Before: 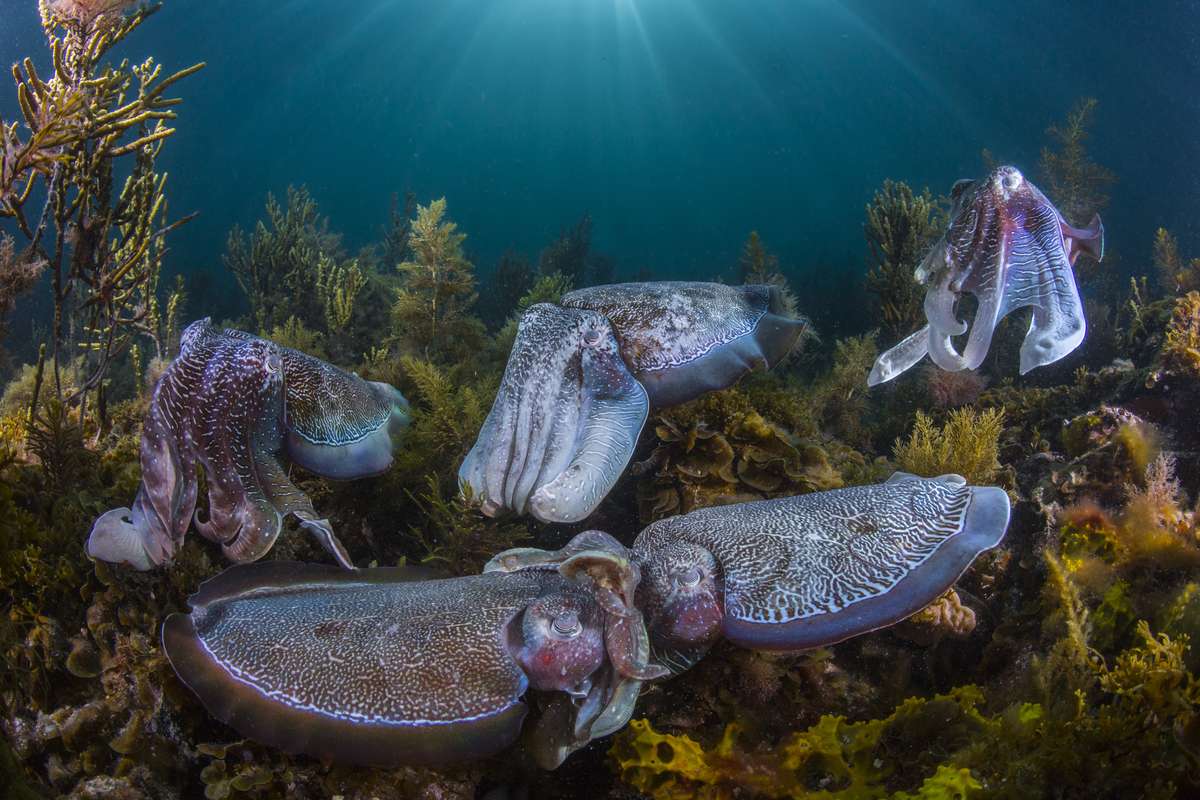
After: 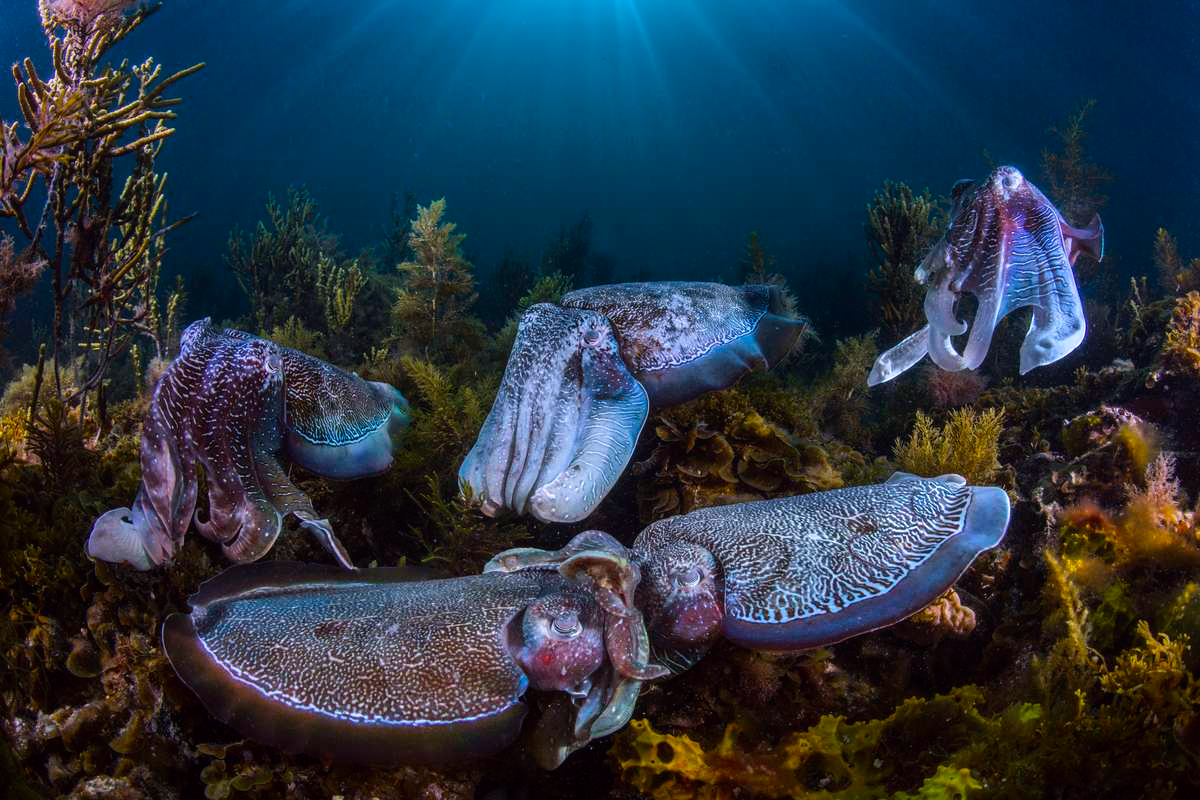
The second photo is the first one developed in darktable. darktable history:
tone equalizer: -8 EV -0.417 EV, -7 EV -0.389 EV, -6 EV -0.333 EV, -5 EV -0.222 EV, -3 EV 0.222 EV, -2 EV 0.333 EV, -1 EV 0.389 EV, +0 EV 0.417 EV, edges refinement/feathering 500, mask exposure compensation -1.57 EV, preserve details no
color balance: lift [1, 1, 0.999, 1.001], gamma [1, 1.003, 1.005, 0.995], gain [1, 0.992, 0.988, 1.012], contrast 5%, output saturation 110%
graduated density: hue 238.83°, saturation 50%
